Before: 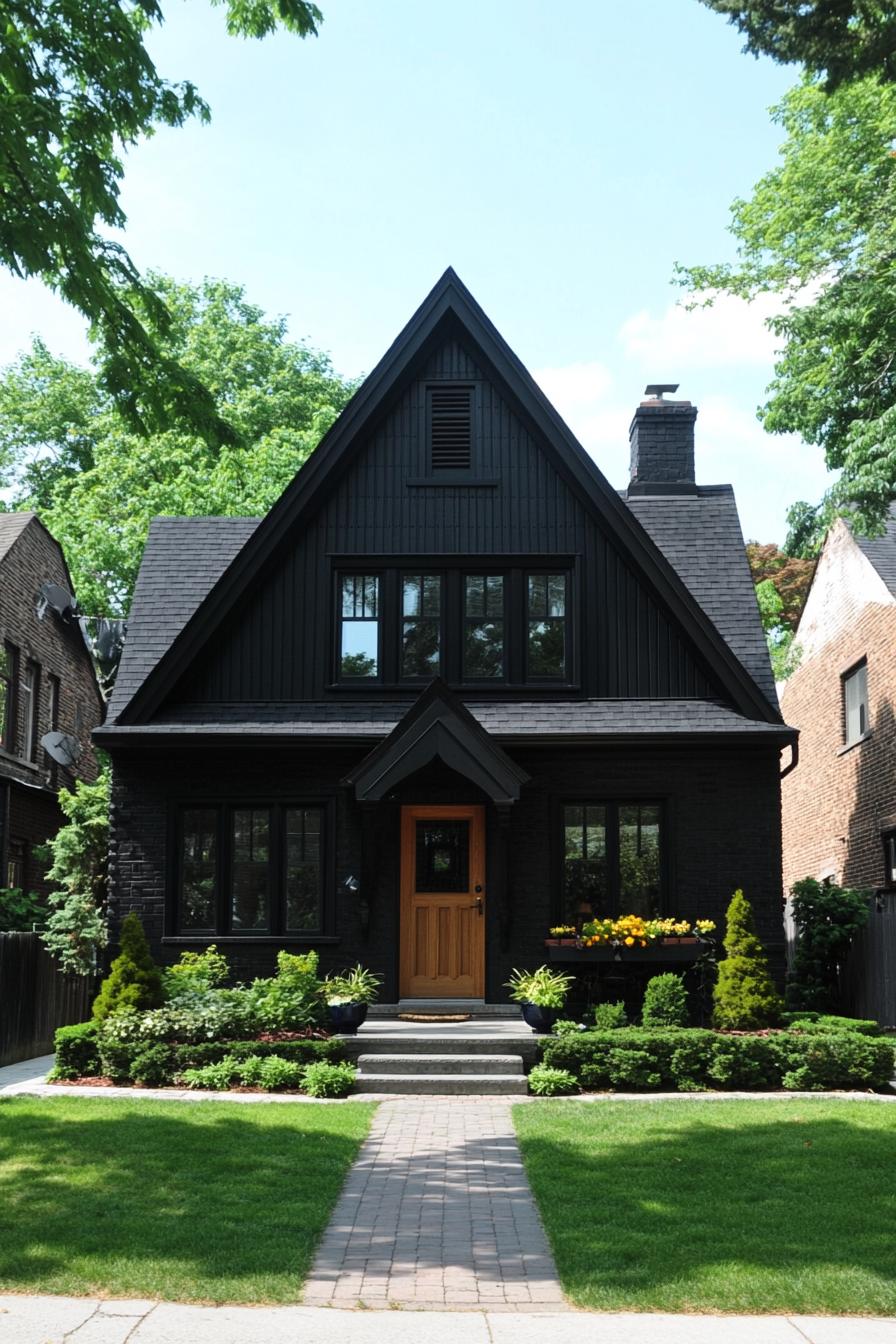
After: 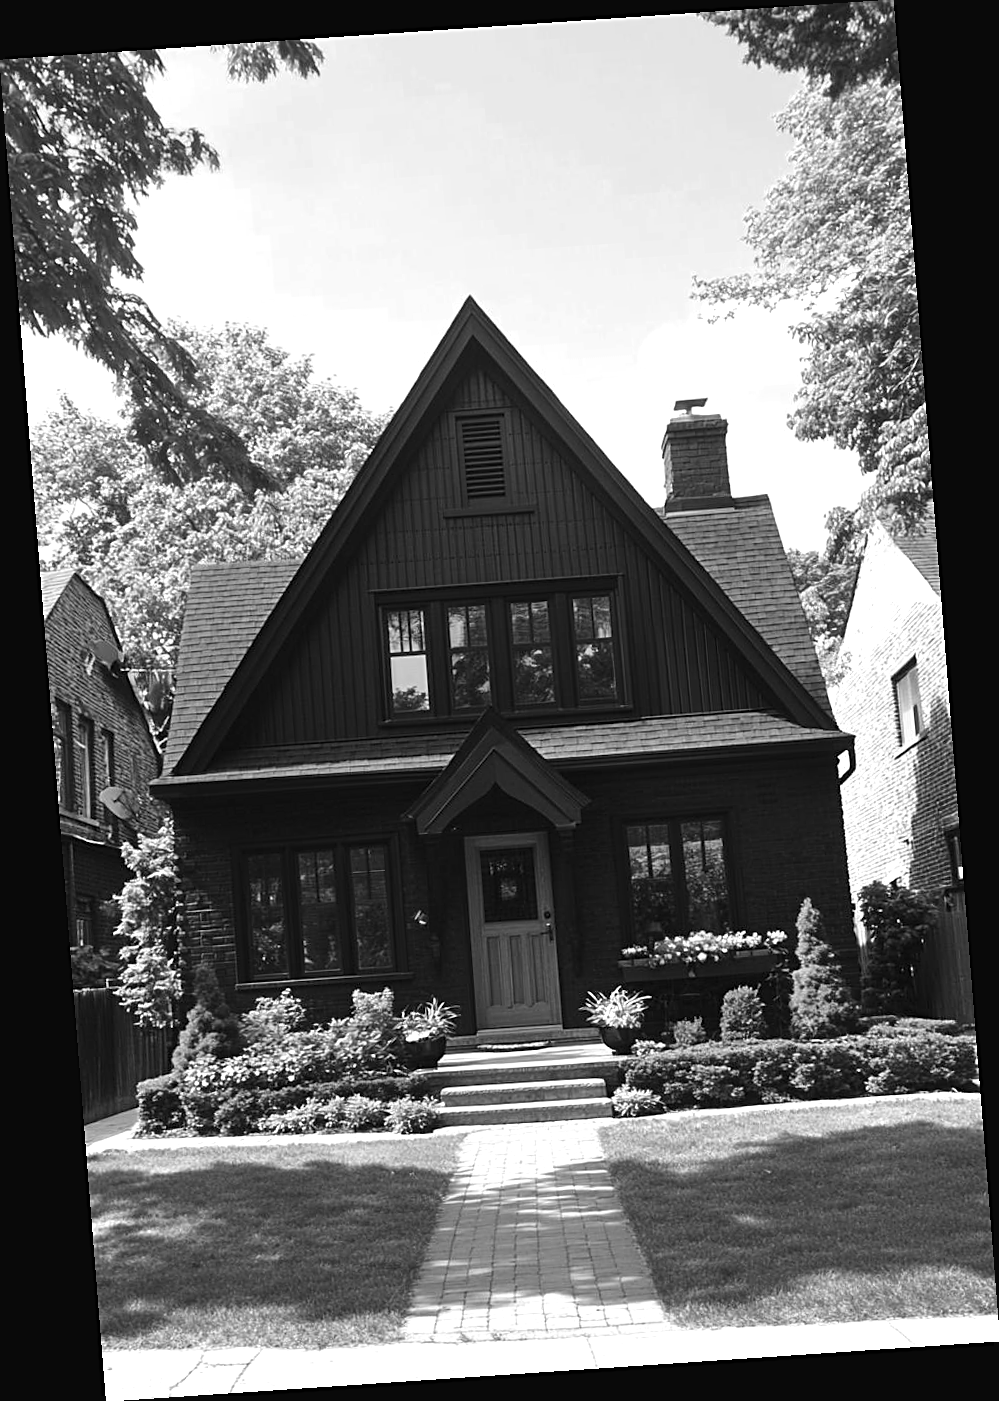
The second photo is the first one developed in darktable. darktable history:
sharpen: on, module defaults
monochrome: a 2.21, b -1.33, size 2.2
exposure: black level correction -0.002, exposure 0.54 EV, compensate highlight preservation false
color zones: curves: ch0 [(0, 0.5) (0.125, 0.4) (0.25, 0.5) (0.375, 0.4) (0.5, 0.4) (0.625, 0.35) (0.75, 0.35) (0.875, 0.5)]; ch1 [(0, 0.35) (0.125, 0.45) (0.25, 0.35) (0.375, 0.35) (0.5, 0.35) (0.625, 0.35) (0.75, 0.45) (0.875, 0.35)]; ch2 [(0, 0.6) (0.125, 0.5) (0.25, 0.5) (0.375, 0.6) (0.5, 0.6) (0.625, 0.5) (0.75, 0.5) (0.875, 0.5)]
color correction: highlights a* 15.46, highlights b* -20.56
rotate and perspective: rotation -4.2°, shear 0.006, automatic cropping off
